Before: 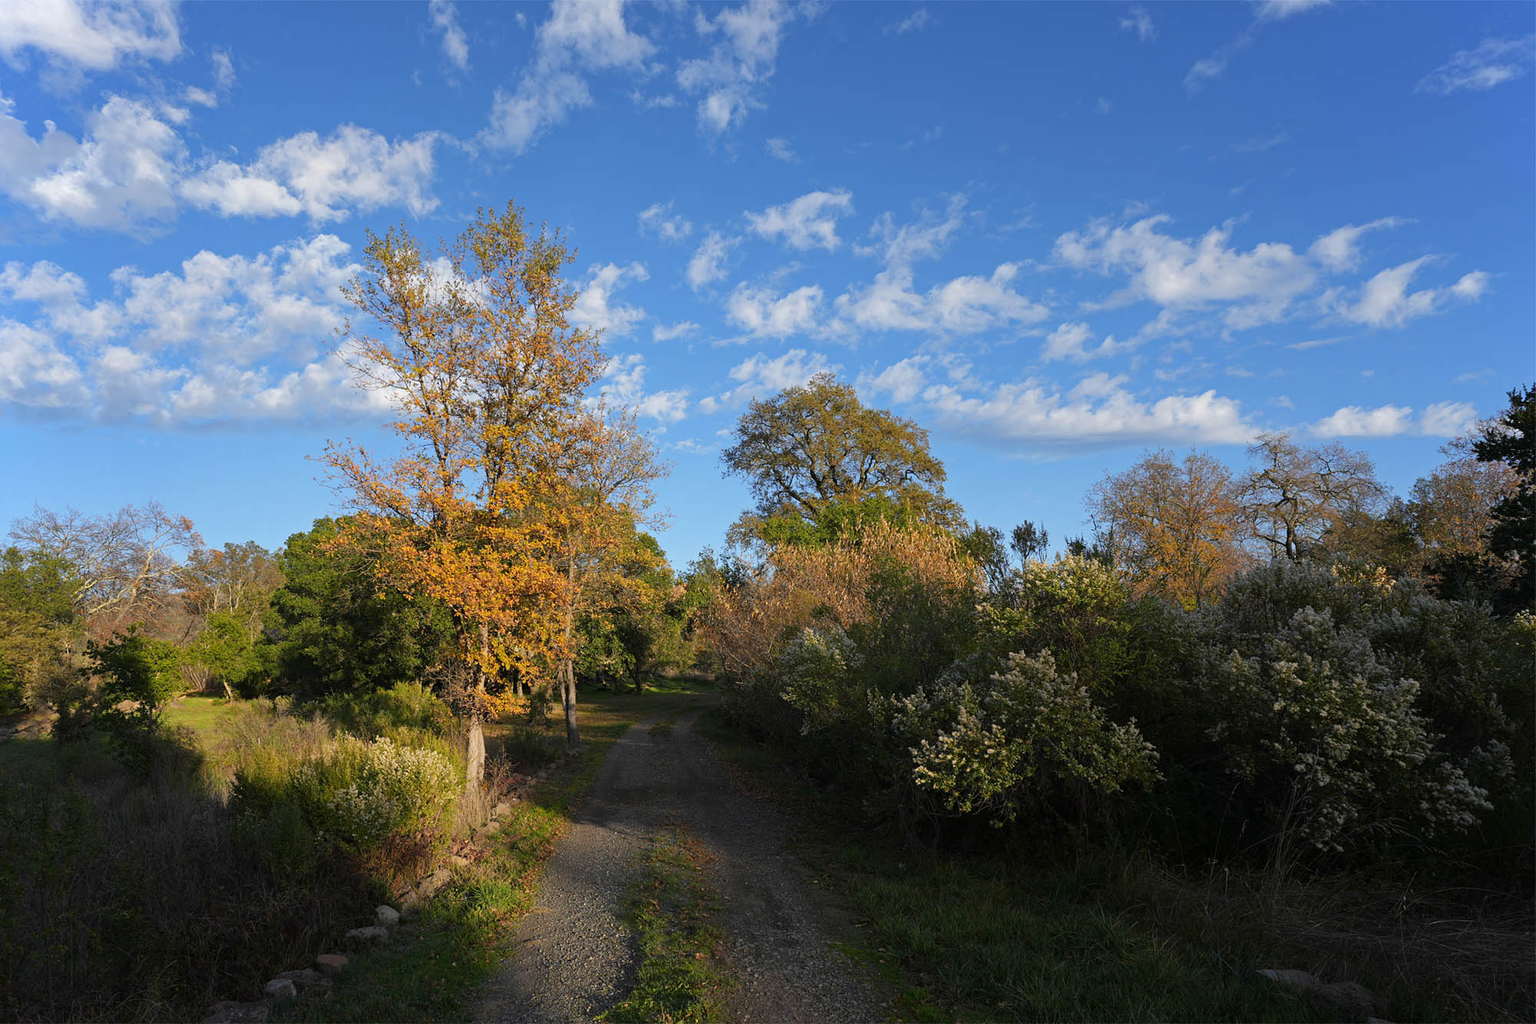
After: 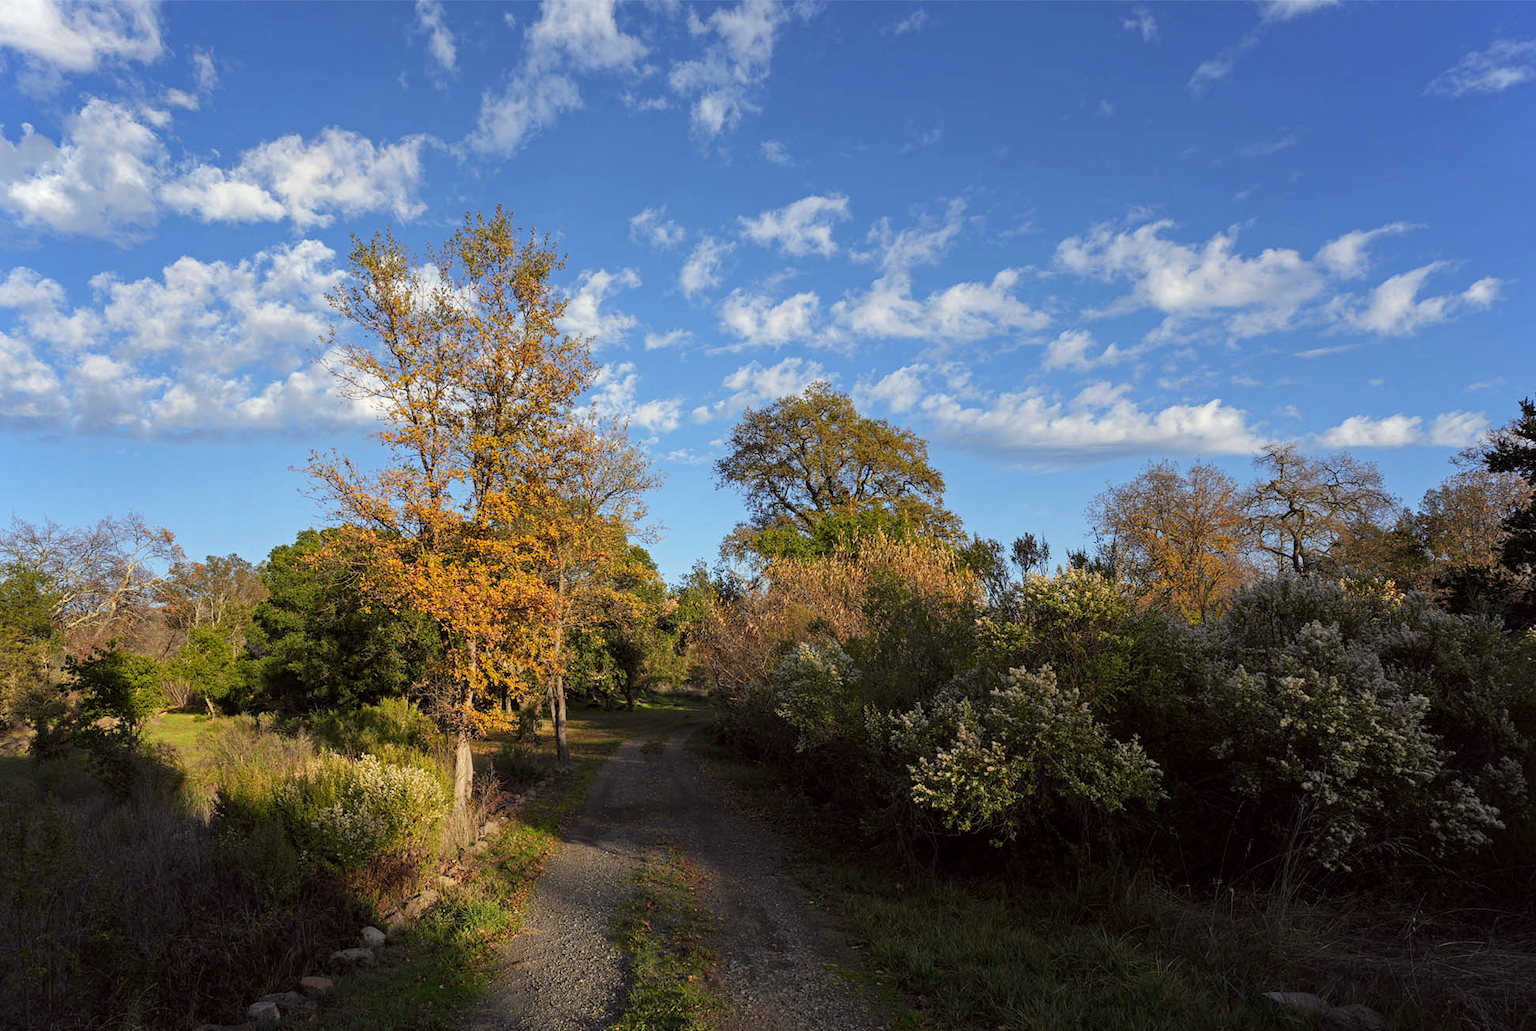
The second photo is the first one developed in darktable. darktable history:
color correction: highlights a* -1.06, highlights b* 4.58, shadows a* 3.53
tone equalizer: edges refinement/feathering 500, mask exposure compensation -1.57 EV, preserve details no
crop and rotate: left 1.55%, right 0.735%, bottom 1.561%
local contrast: on, module defaults
